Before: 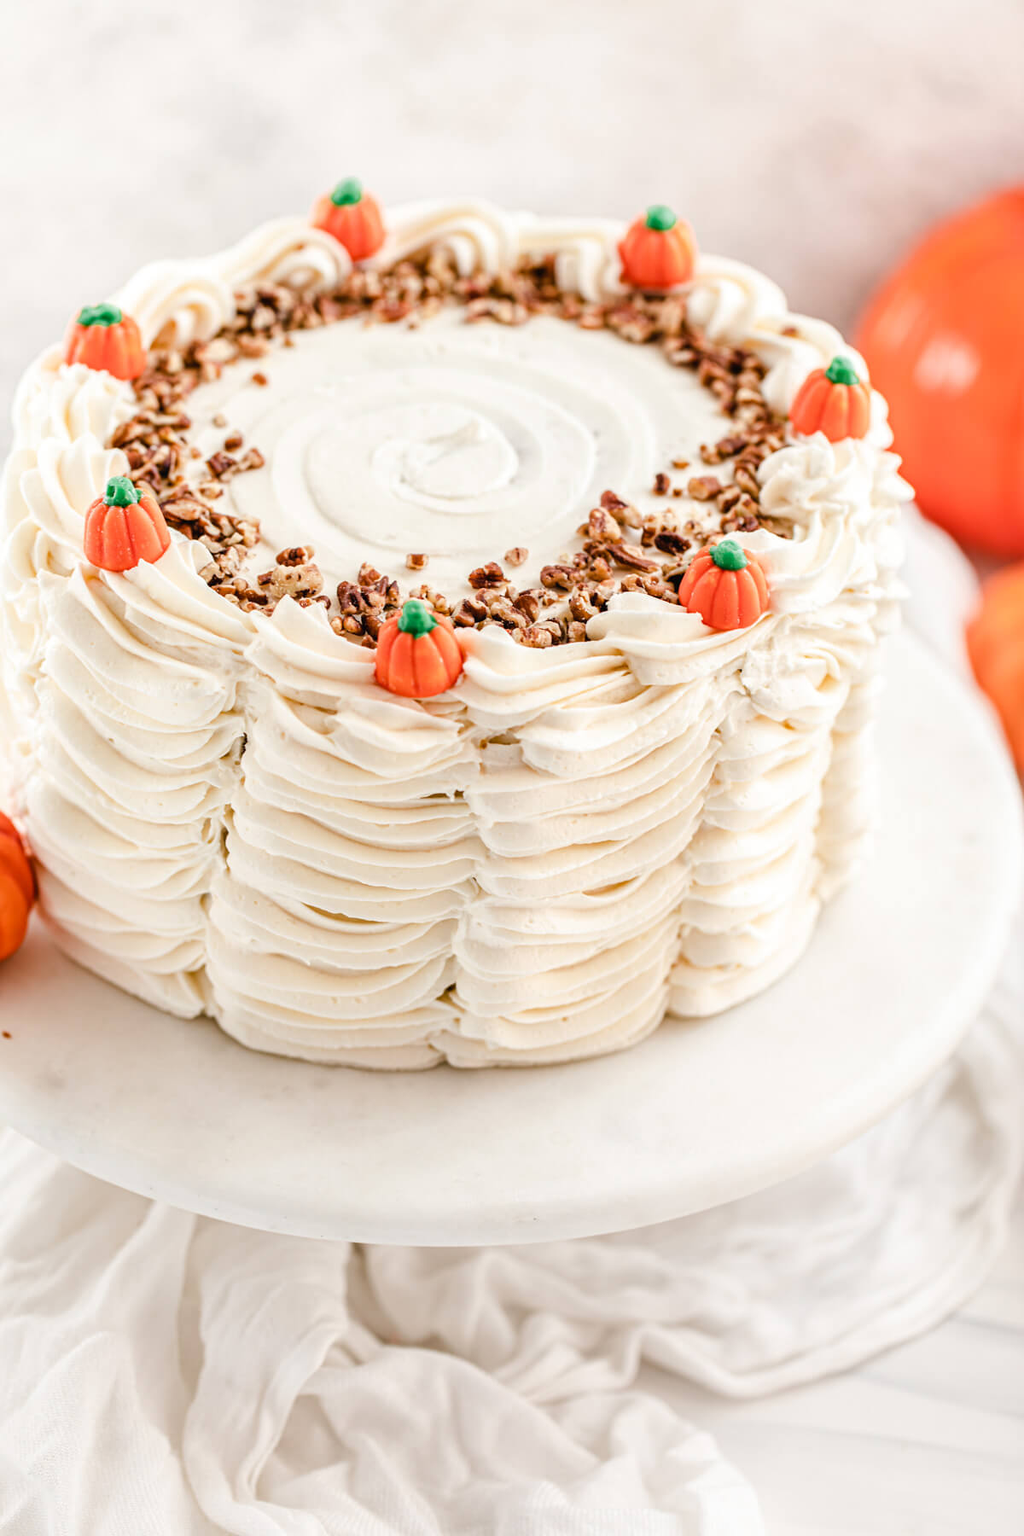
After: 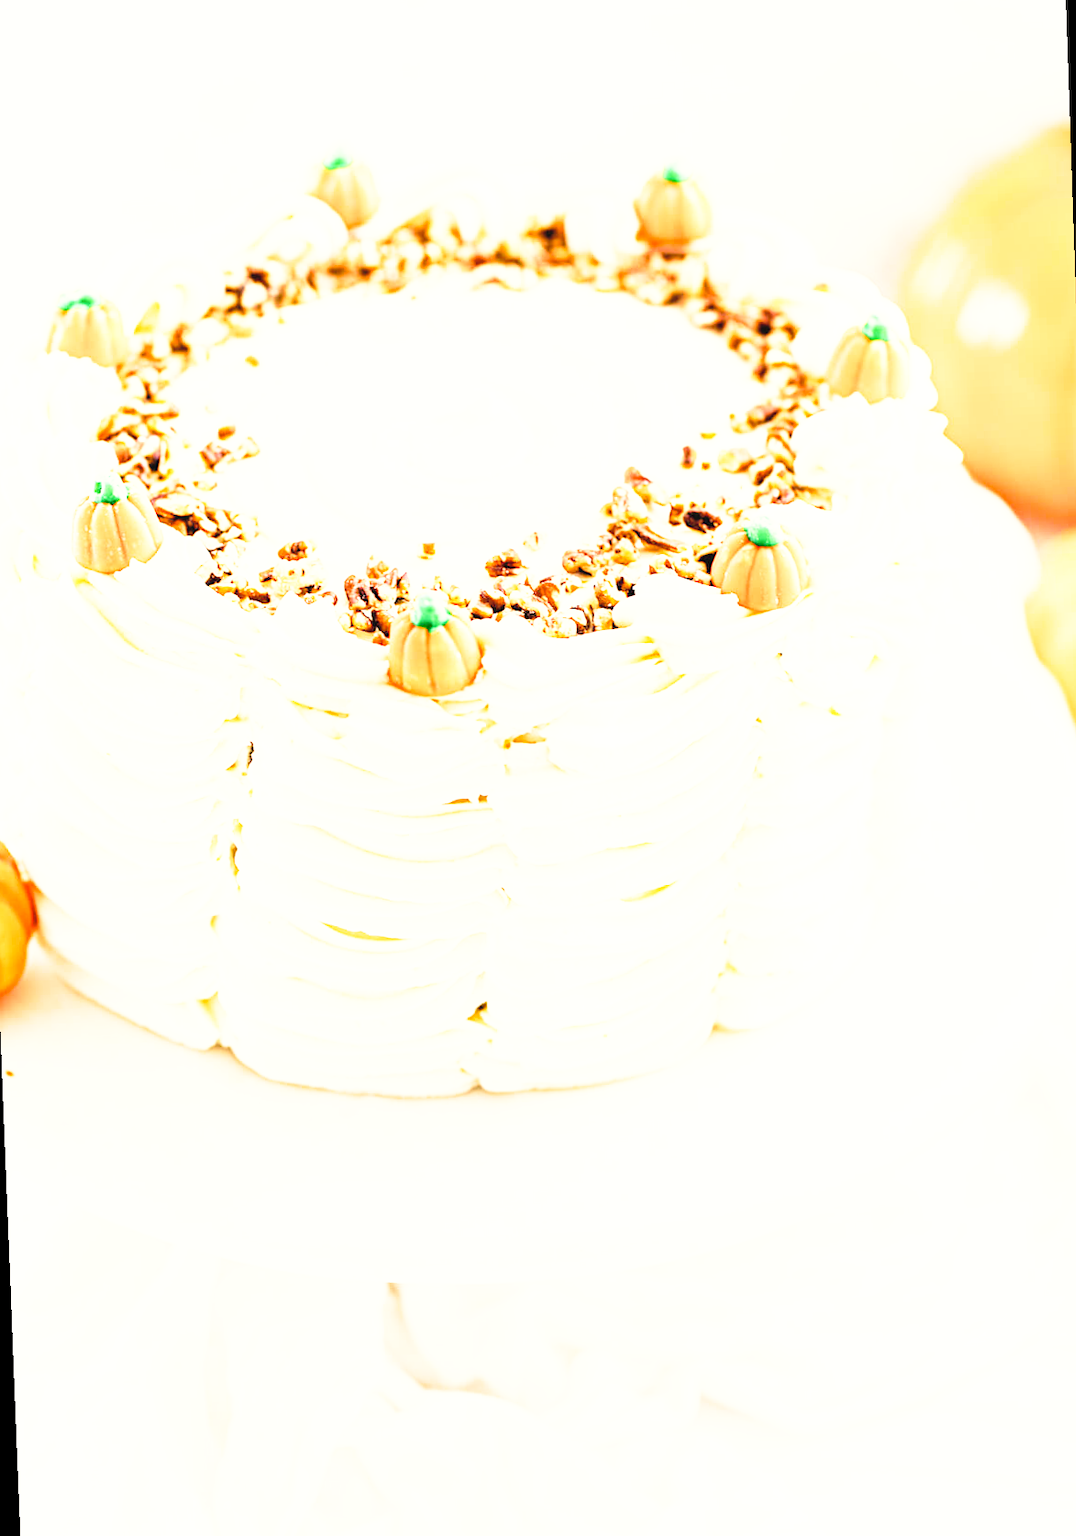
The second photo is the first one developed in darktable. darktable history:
base curve: curves: ch0 [(0, 0) (0.012, 0.01) (0.073, 0.168) (0.31, 0.711) (0.645, 0.957) (1, 1)], preserve colors none
rotate and perspective: rotation -2.12°, lens shift (vertical) 0.009, lens shift (horizontal) -0.008, automatic cropping original format, crop left 0.036, crop right 0.964, crop top 0.05, crop bottom 0.959
exposure: exposure 1 EV, compensate highlight preservation false
color correction: highlights b* 3
contrast brightness saturation: brightness 0.13
